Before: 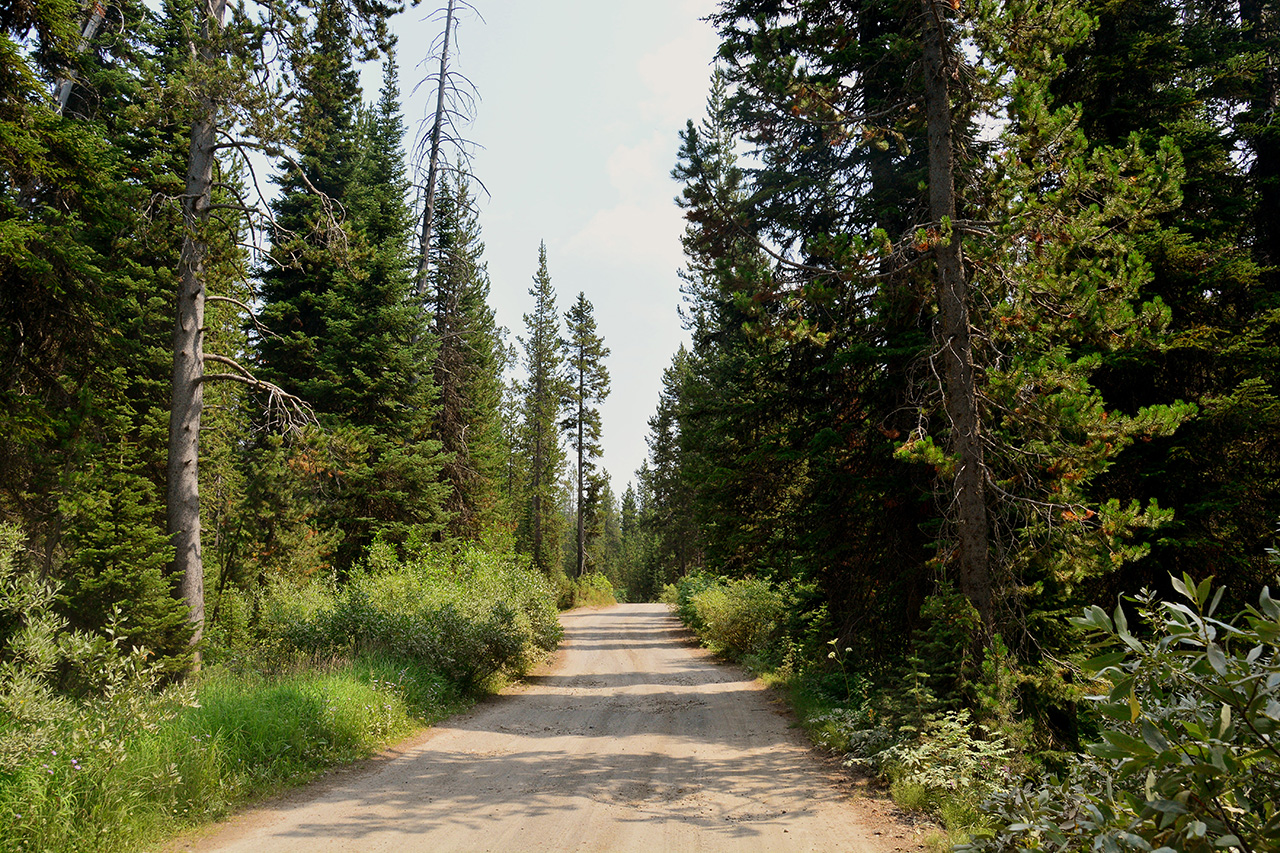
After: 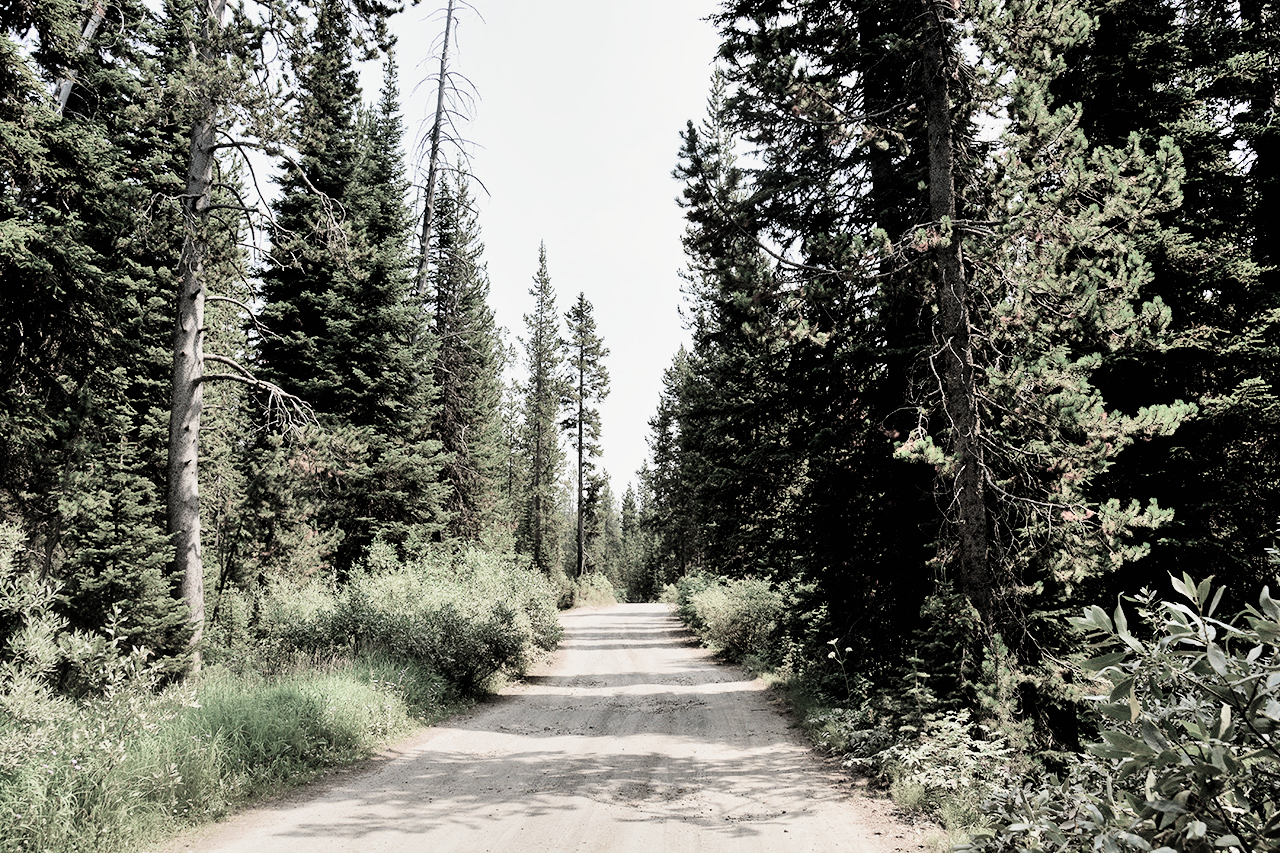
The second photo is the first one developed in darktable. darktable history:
filmic rgb: black relative exposure -5 EV, white relative exposure 3.97 EV, hardness 2.91, contrast 1.3, highlights saturation mix -30.55%, color science v4 (2020)
tone equalizer: -8 EV -0.551 EV
exposure: exposure 1.063 EV, compensate highlight preservation false
shadows and highlights: low approximation 0.01, soften with gaussian
